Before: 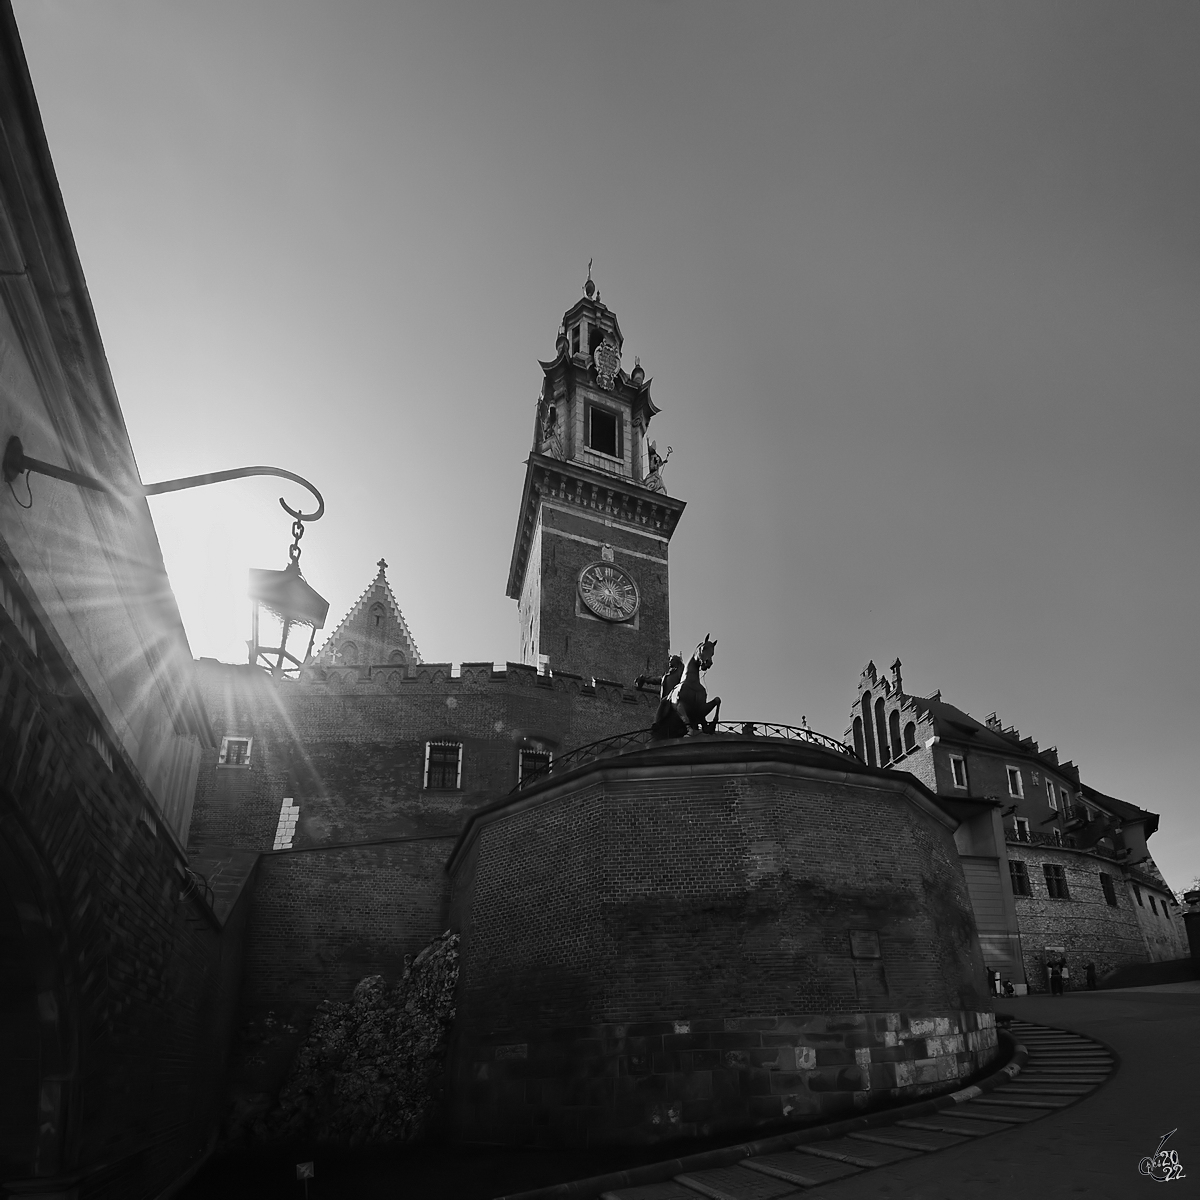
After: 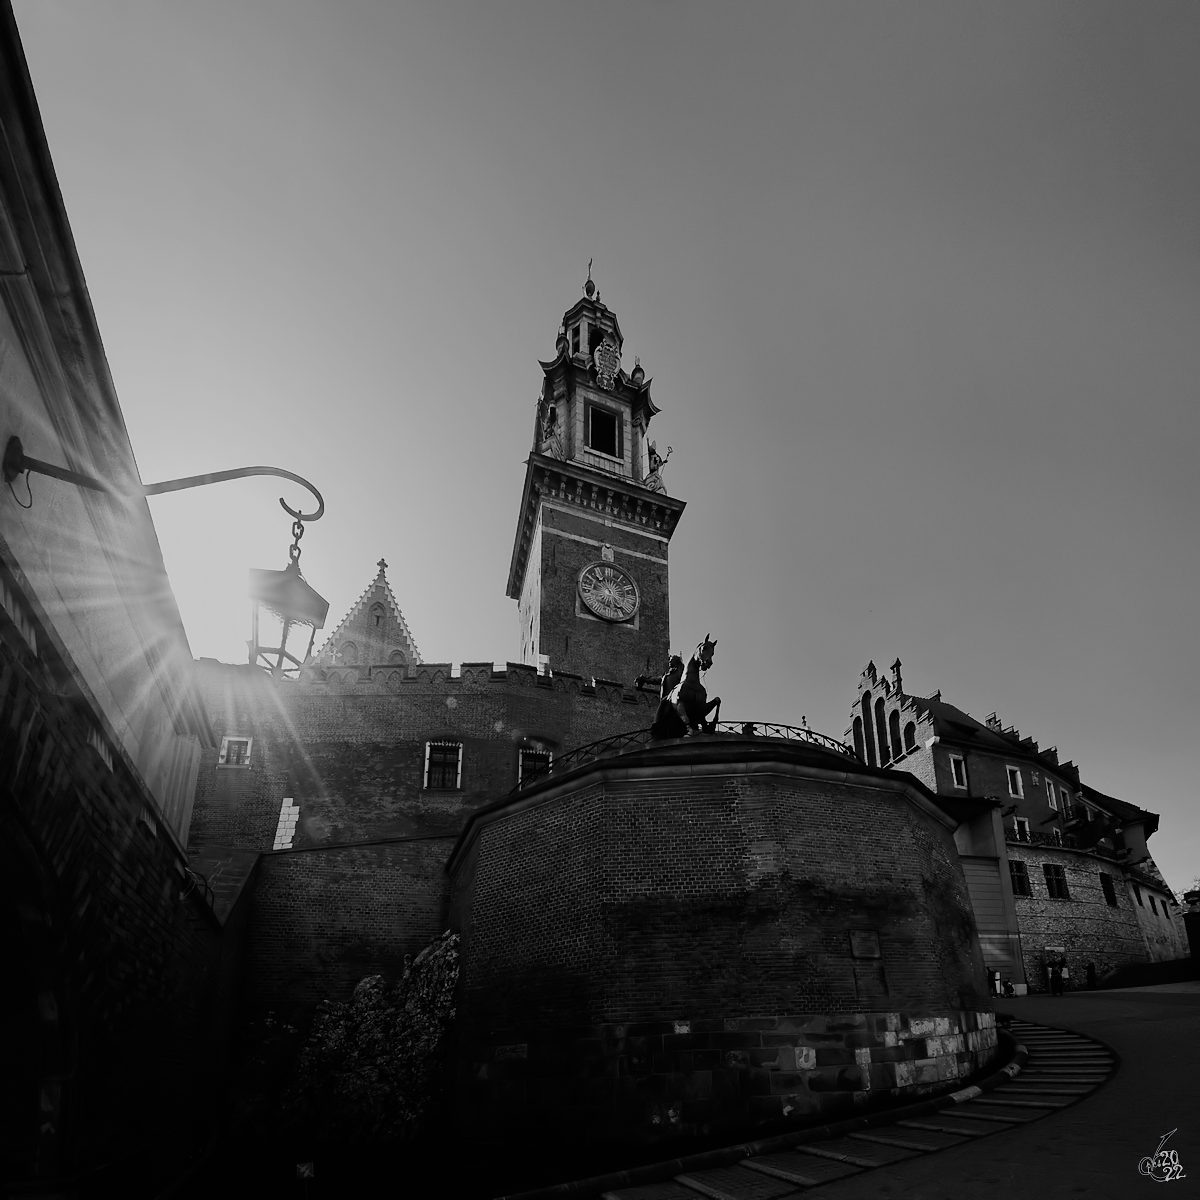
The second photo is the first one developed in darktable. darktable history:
filmic rgb: black relative exposure -7.65 EV, white relative exposure 4.56 EV, hardness 3.61, color science v4 (2020)
